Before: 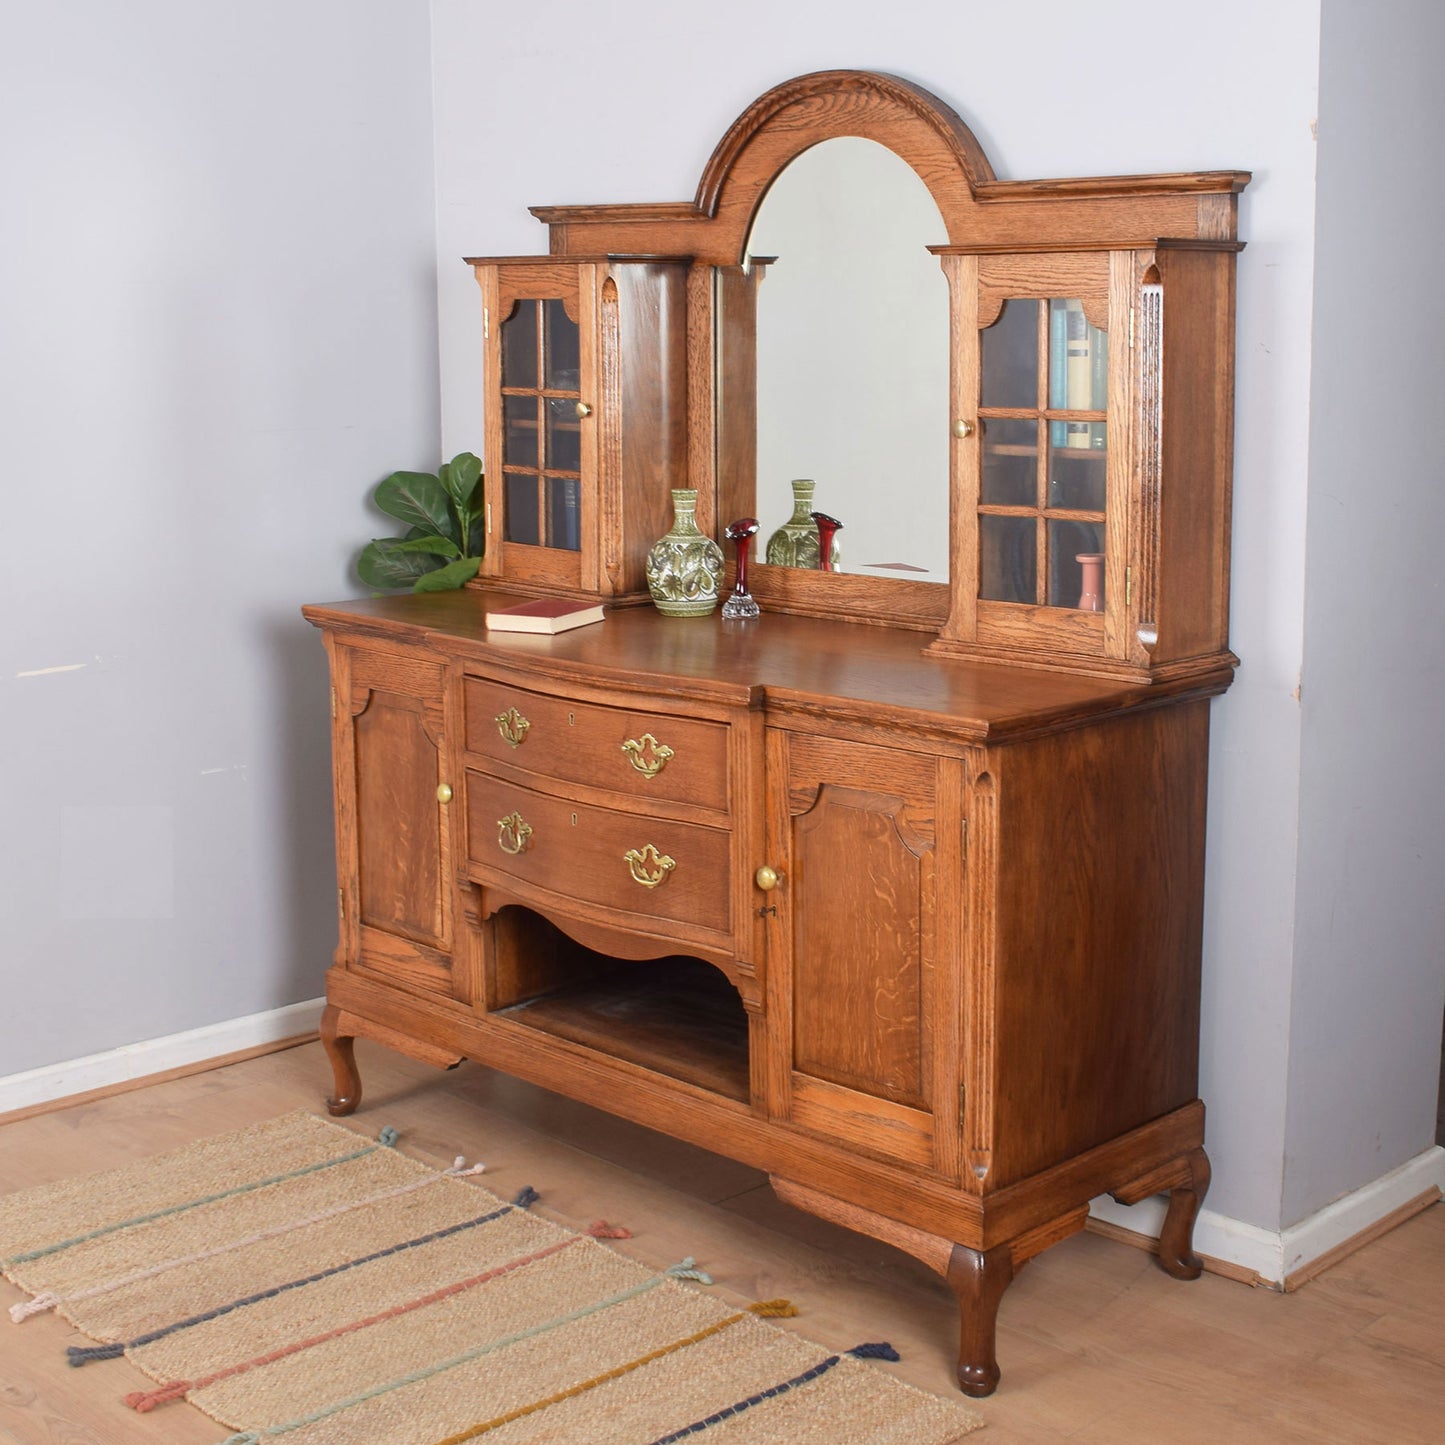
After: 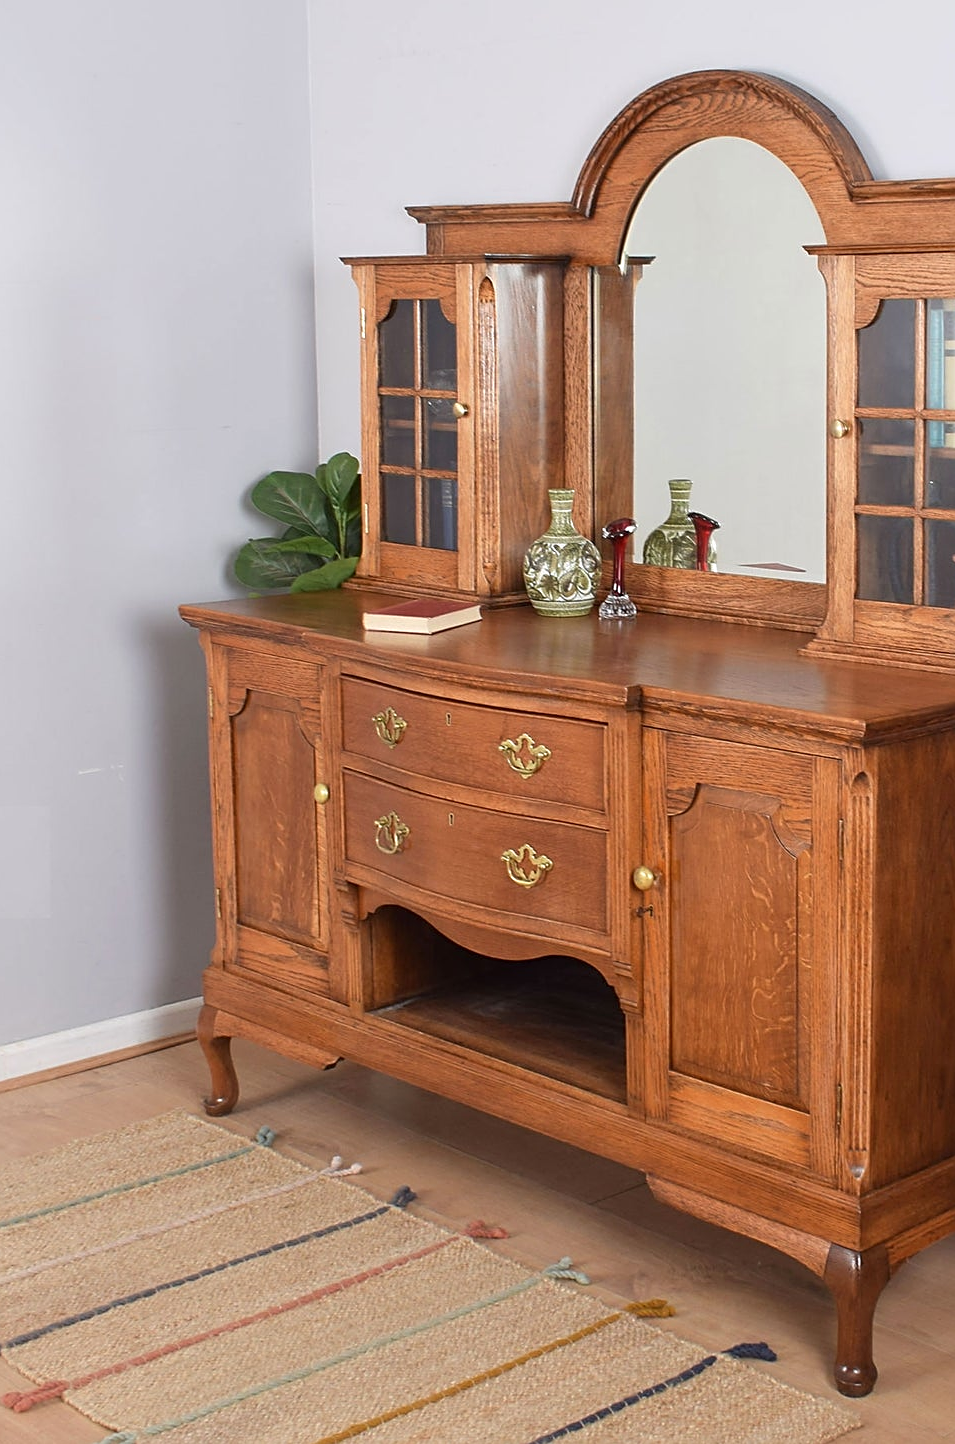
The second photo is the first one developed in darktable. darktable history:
sharpen: on, module defaults
crop and rotate: left 8.537%, right 25.349%
